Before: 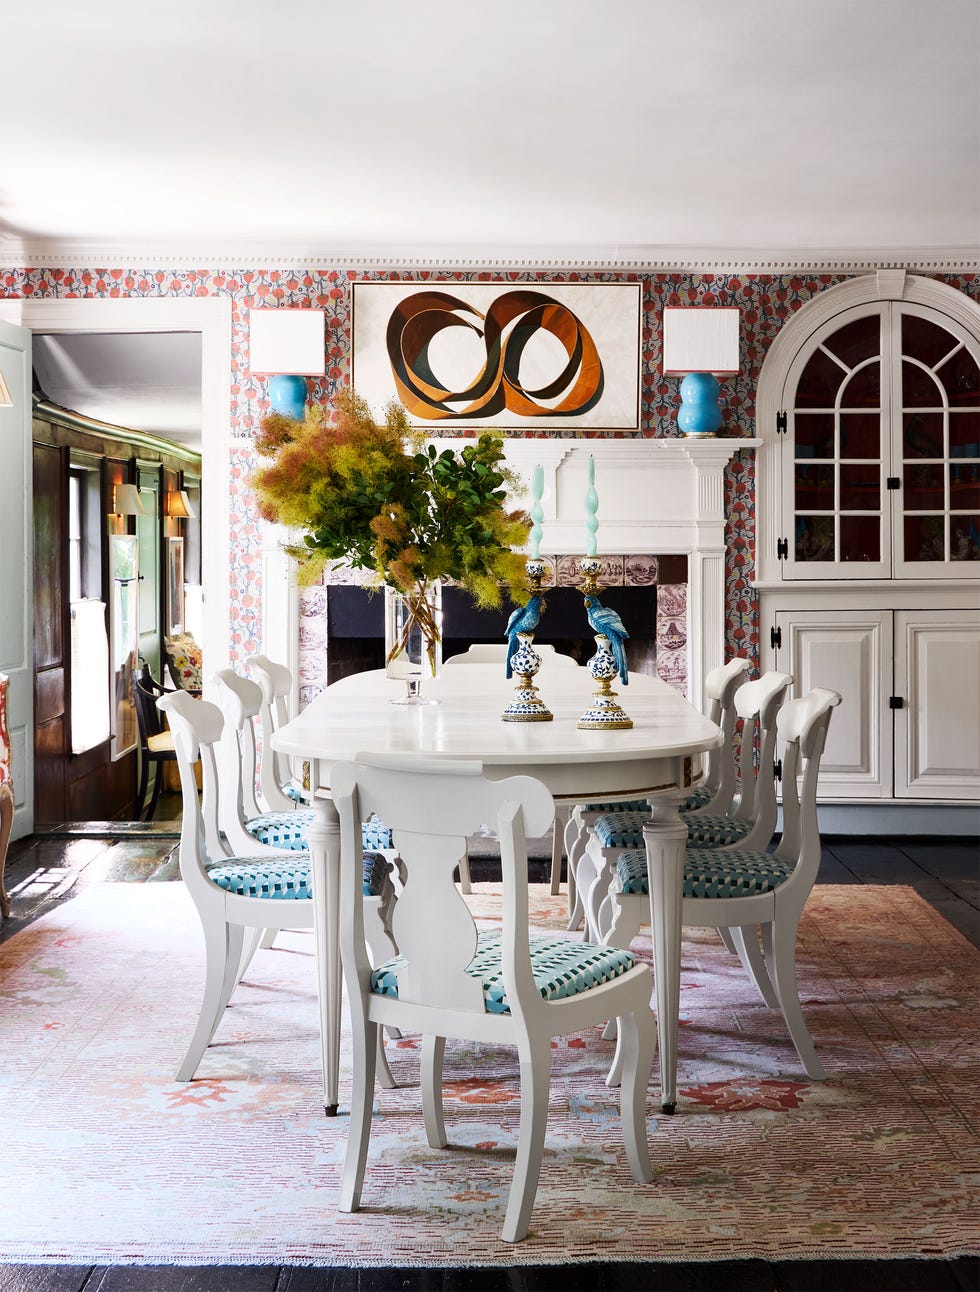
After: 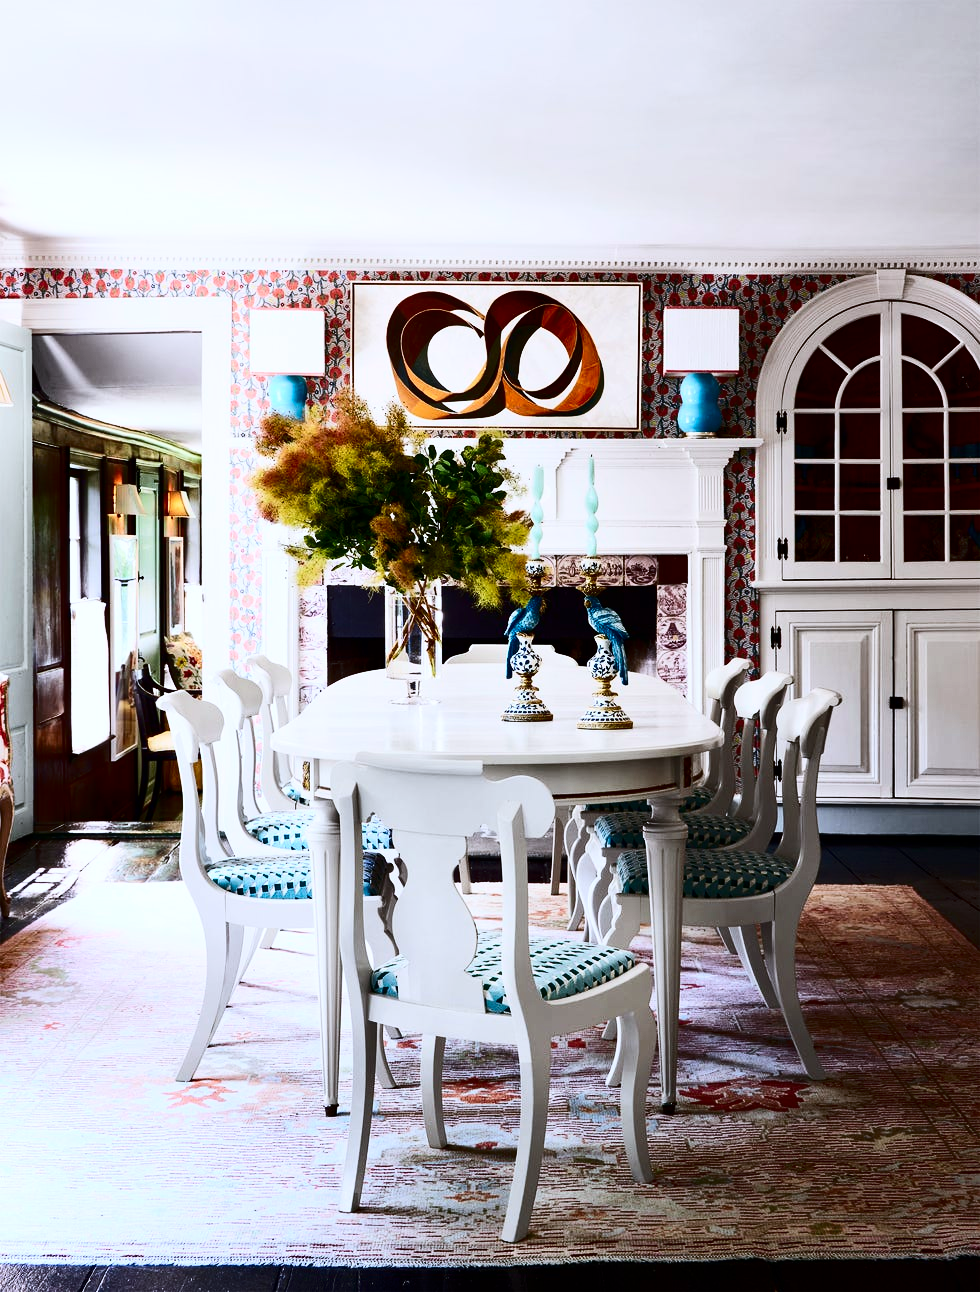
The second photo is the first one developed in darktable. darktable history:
contrast brightness saturation: contrast 0.331, brightness -0.084, saturation 0.173
exposure: exposure -0.018 EV, compensate exposure bias true, compensate highlight preservation false
color correction: highlights a* -0.853, highlights b* -8.56
